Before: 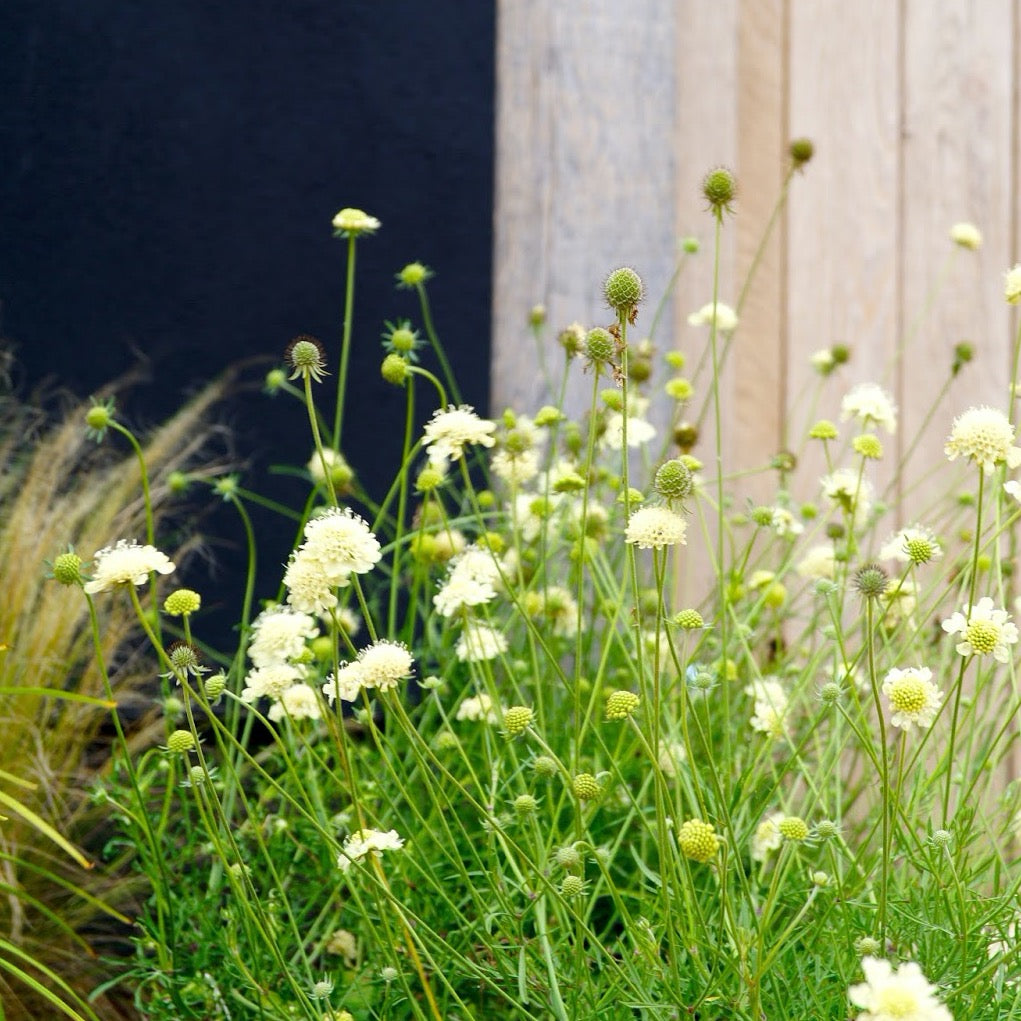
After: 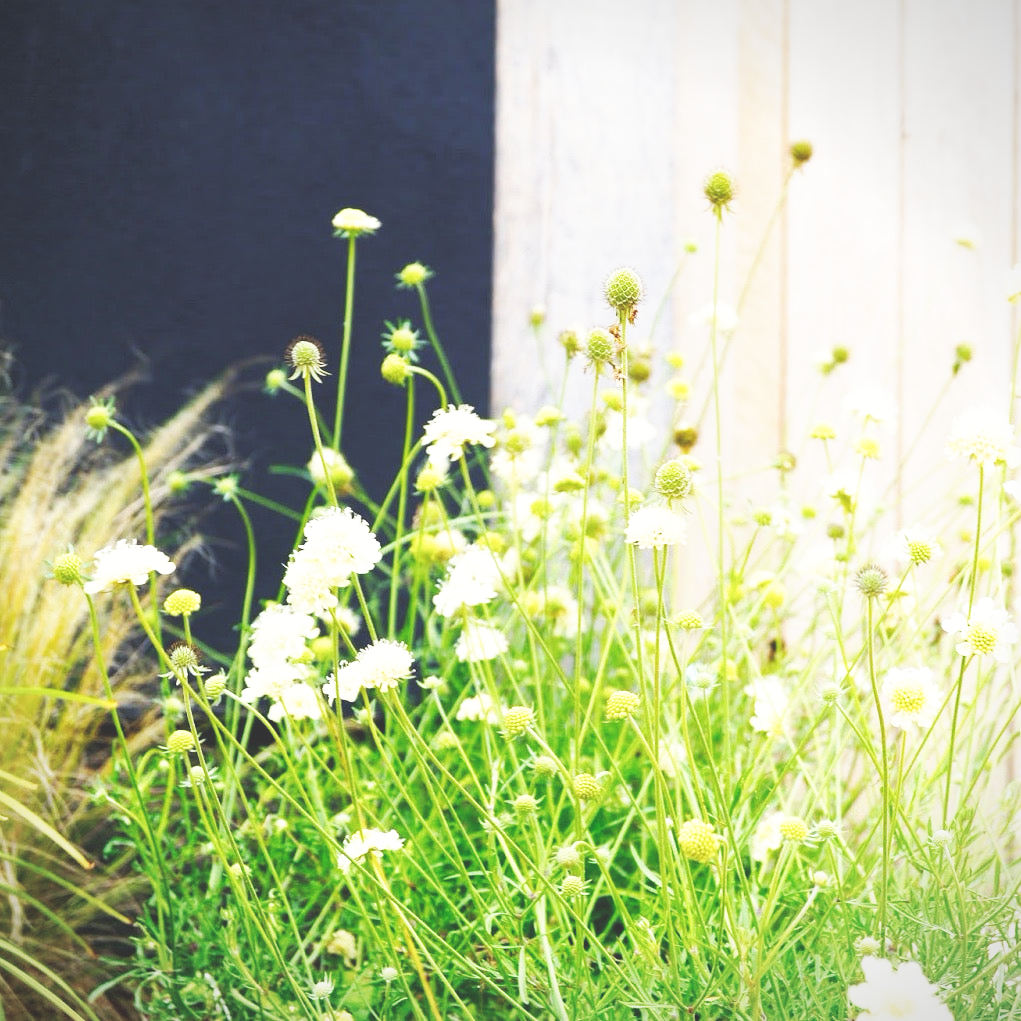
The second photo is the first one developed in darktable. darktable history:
base curve: curves: ch0 [(0, 0) (0.007, 0.004) (0.027, 0.03) (0.046, 0.07) (0.207, 0.54) (0.442, 0.872) (0.673, 0.972) (1, 1)], preserve colors none
exposure: black level correction -0.029, compensate highlight preservation false
tone equalizer: on, module defaults
vignetting: fall-off start 97.28%, fall-off radius 78.46%, width/height ratio 1.108
